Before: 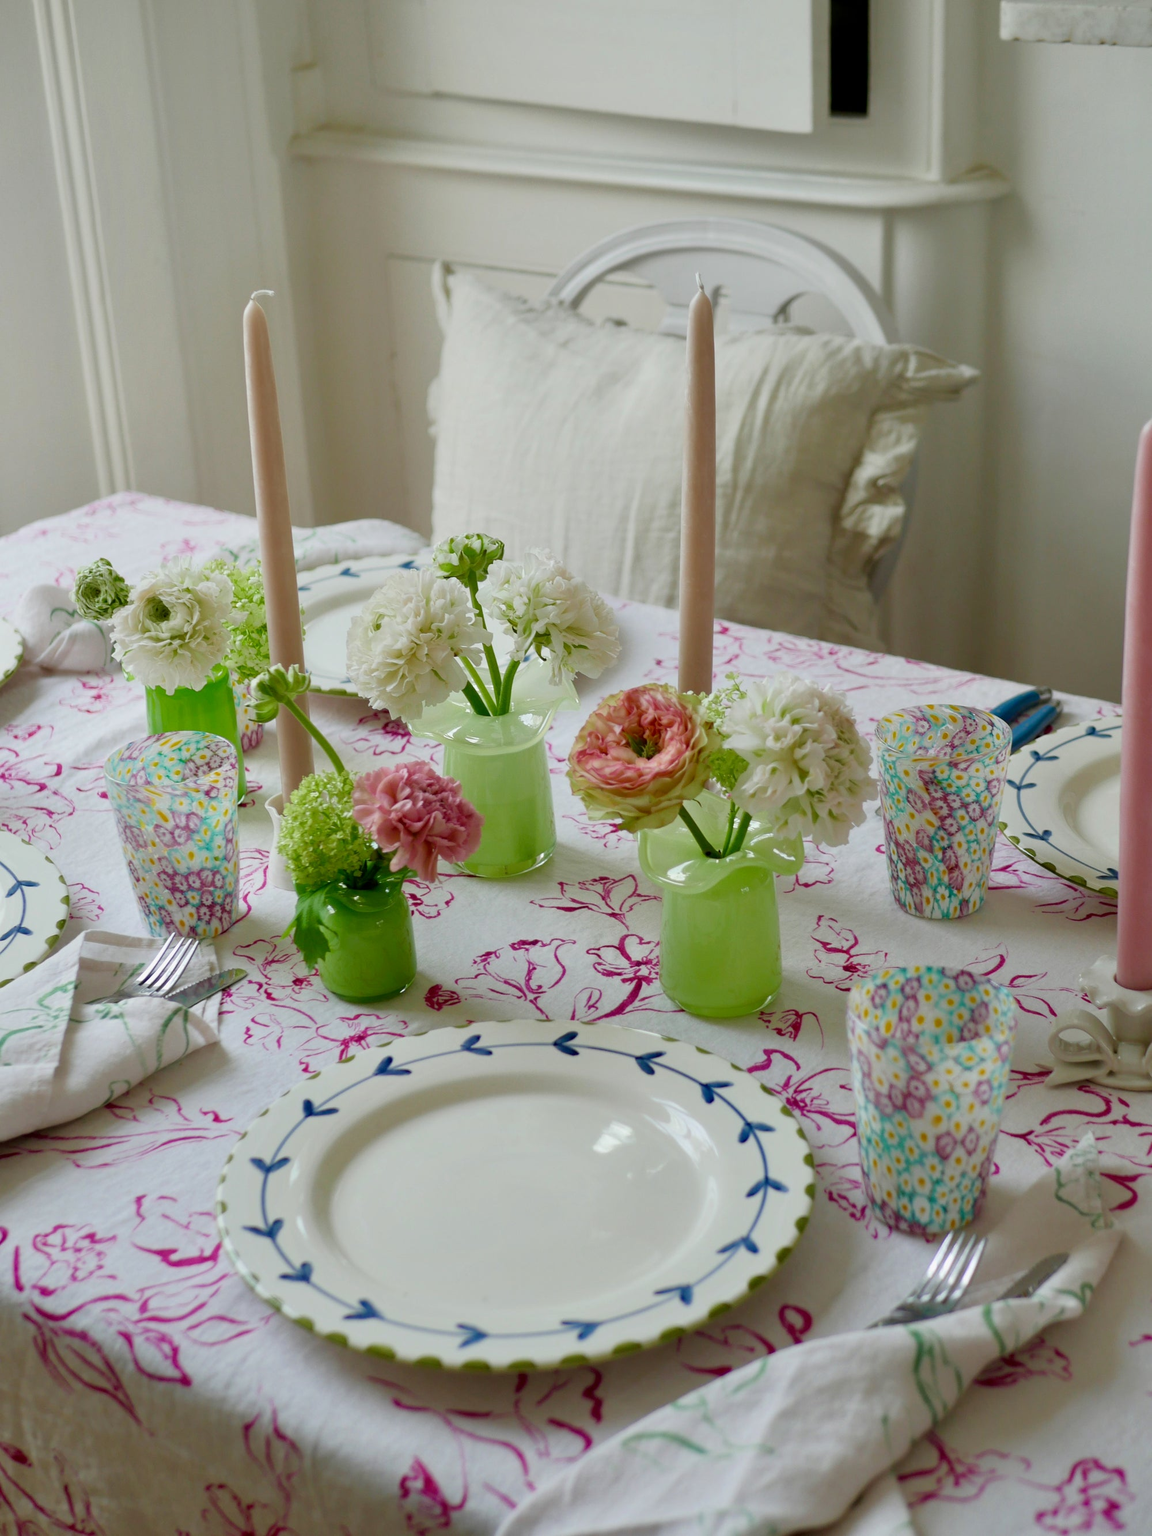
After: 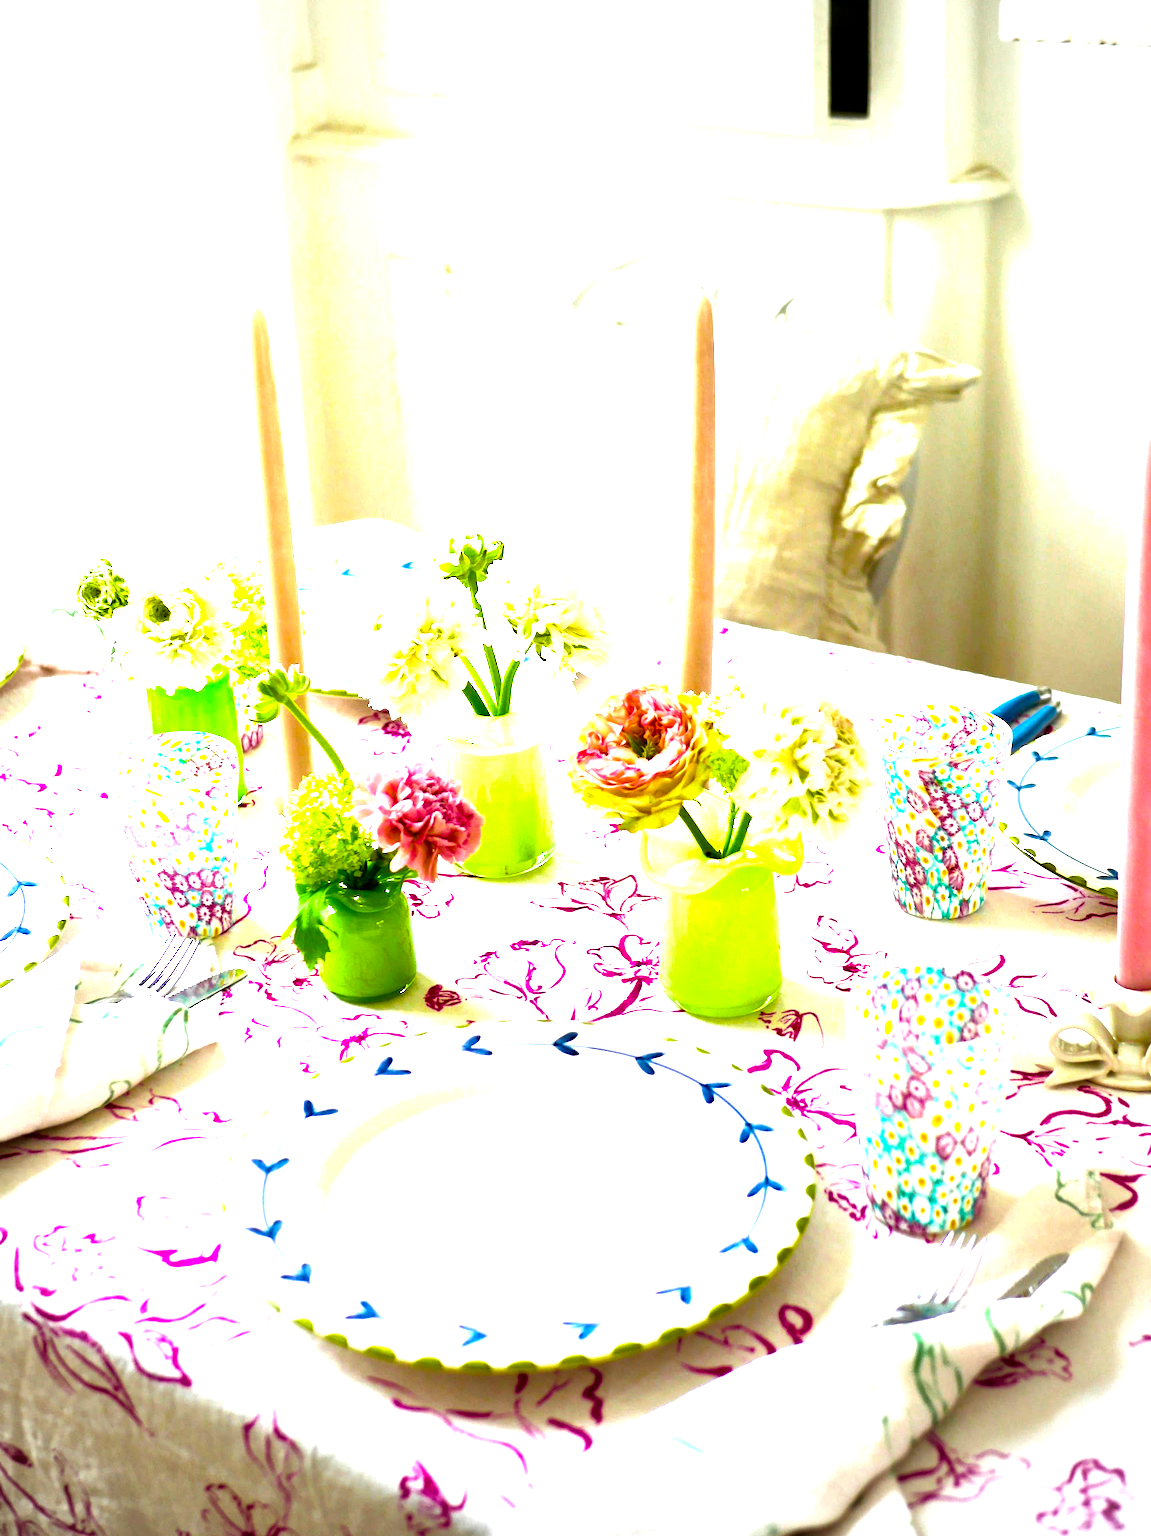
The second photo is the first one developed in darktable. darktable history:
vignetting: on, module defaults
color balance rgb: perceptual saturation grading › global saturation 20%, perceptual saturation grading › highlights -25.578%, perceptual saturation grading › shadows 50.574%, perceptual brilliance grading › global brilliance 34.222%, perceptual brilliance grading › highlights 49.691%, perceptual brilliance grading › mid-tones 59.988%, perceptual brilliance grading › shadows 34.749%, contrast 5.067%
